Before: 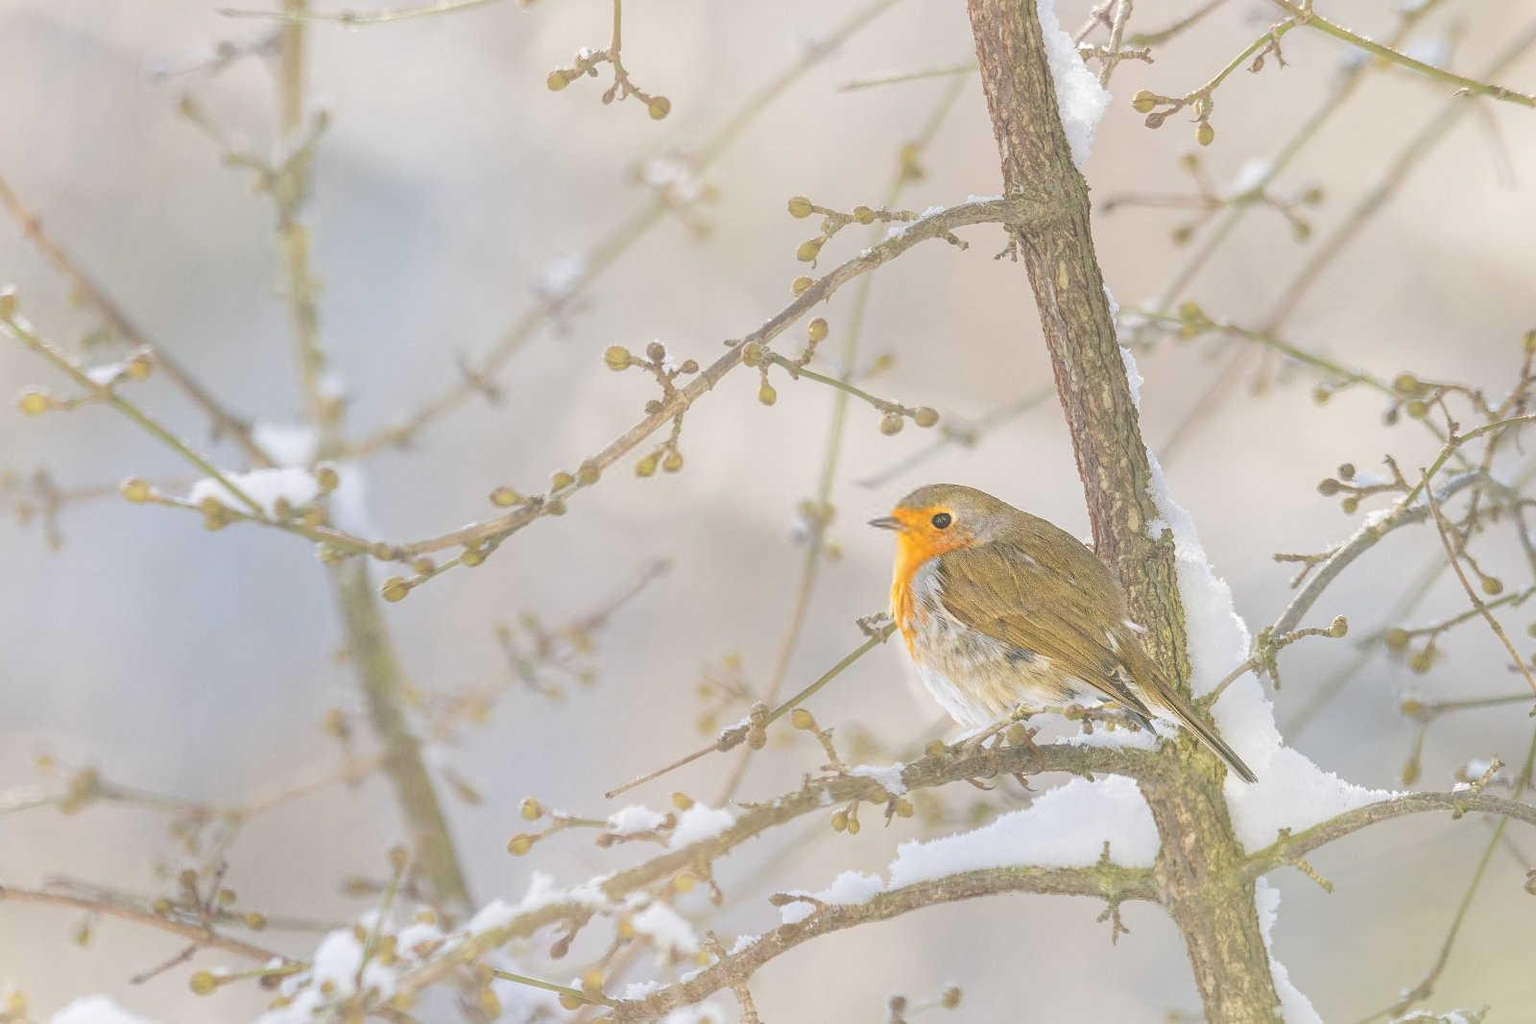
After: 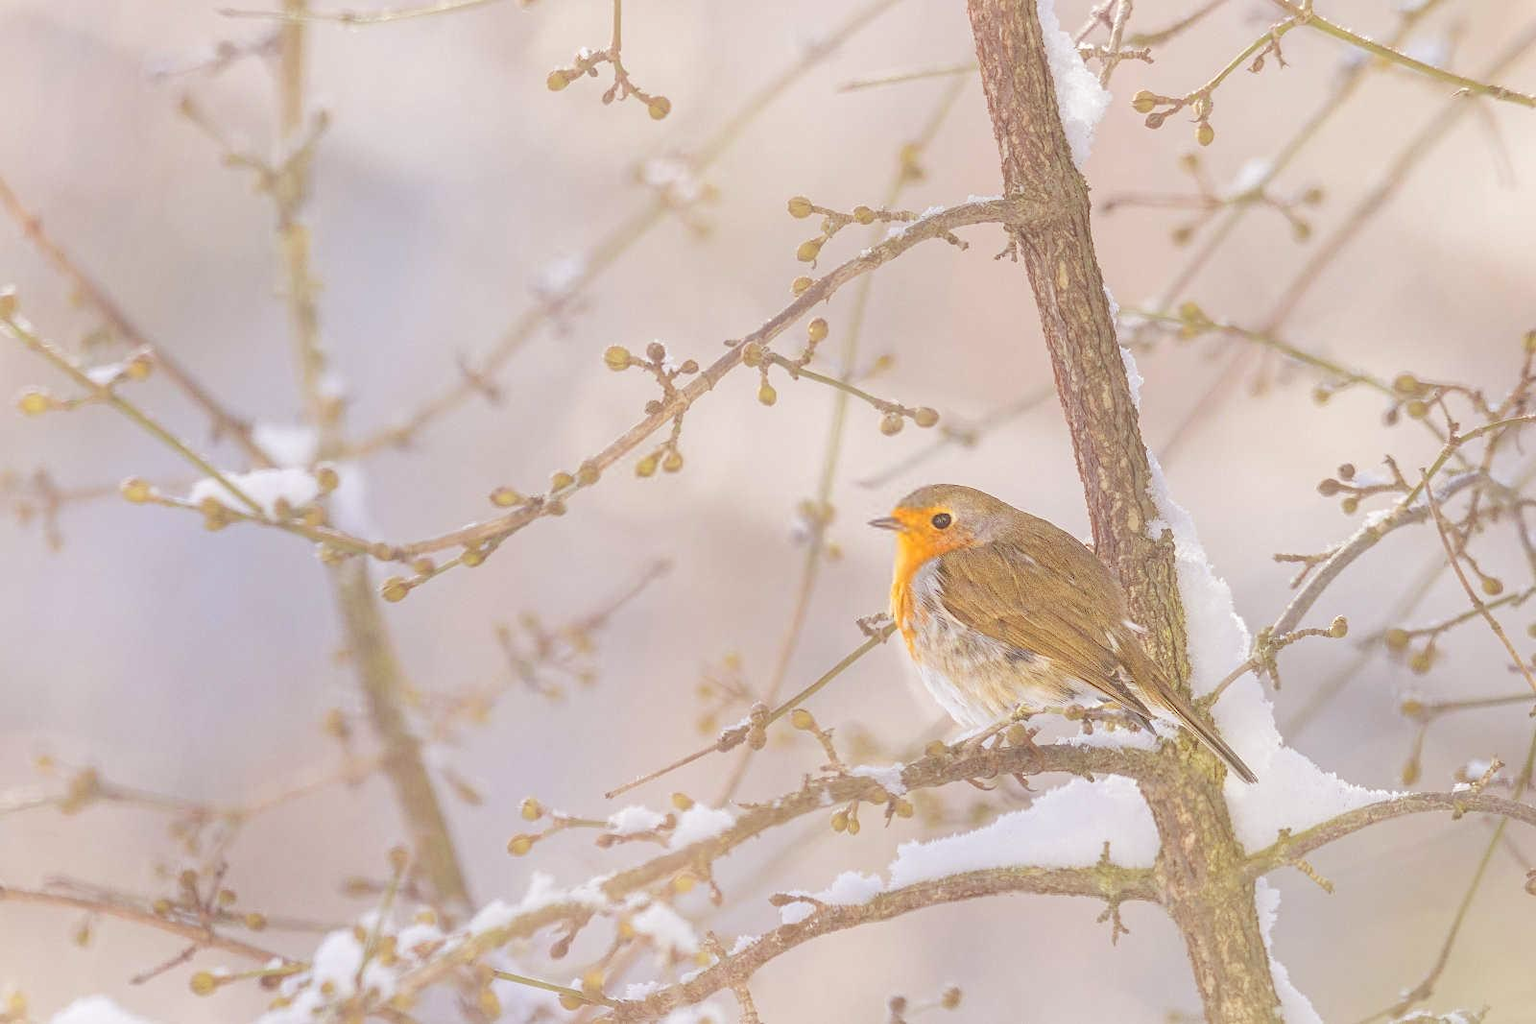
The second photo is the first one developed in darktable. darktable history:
contrast equalizer: y [[0.5, 0.5, 0.472, 0.5, 0.5, 0.5], [0.5 ×6], [0.5 ×6], [0 ×6], [0 ×6]]
rgb levels: mode RGB, independent channels, levels [[0, 0.474, 1], [0, 0.5, 1], [0, 0.5, 1]]
